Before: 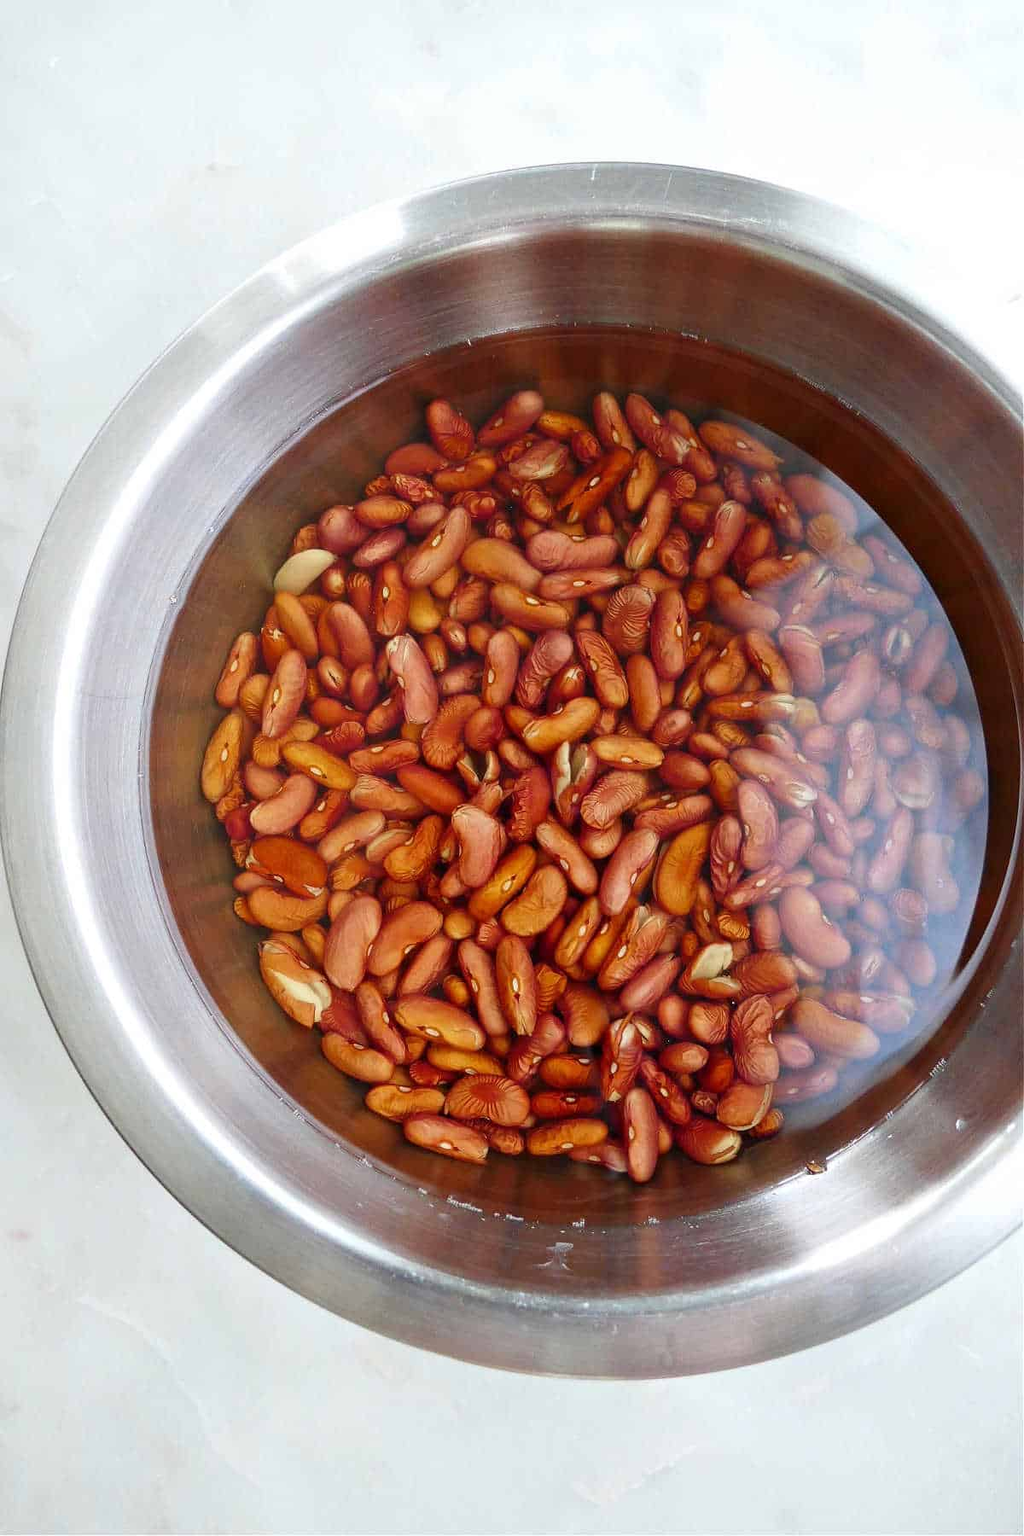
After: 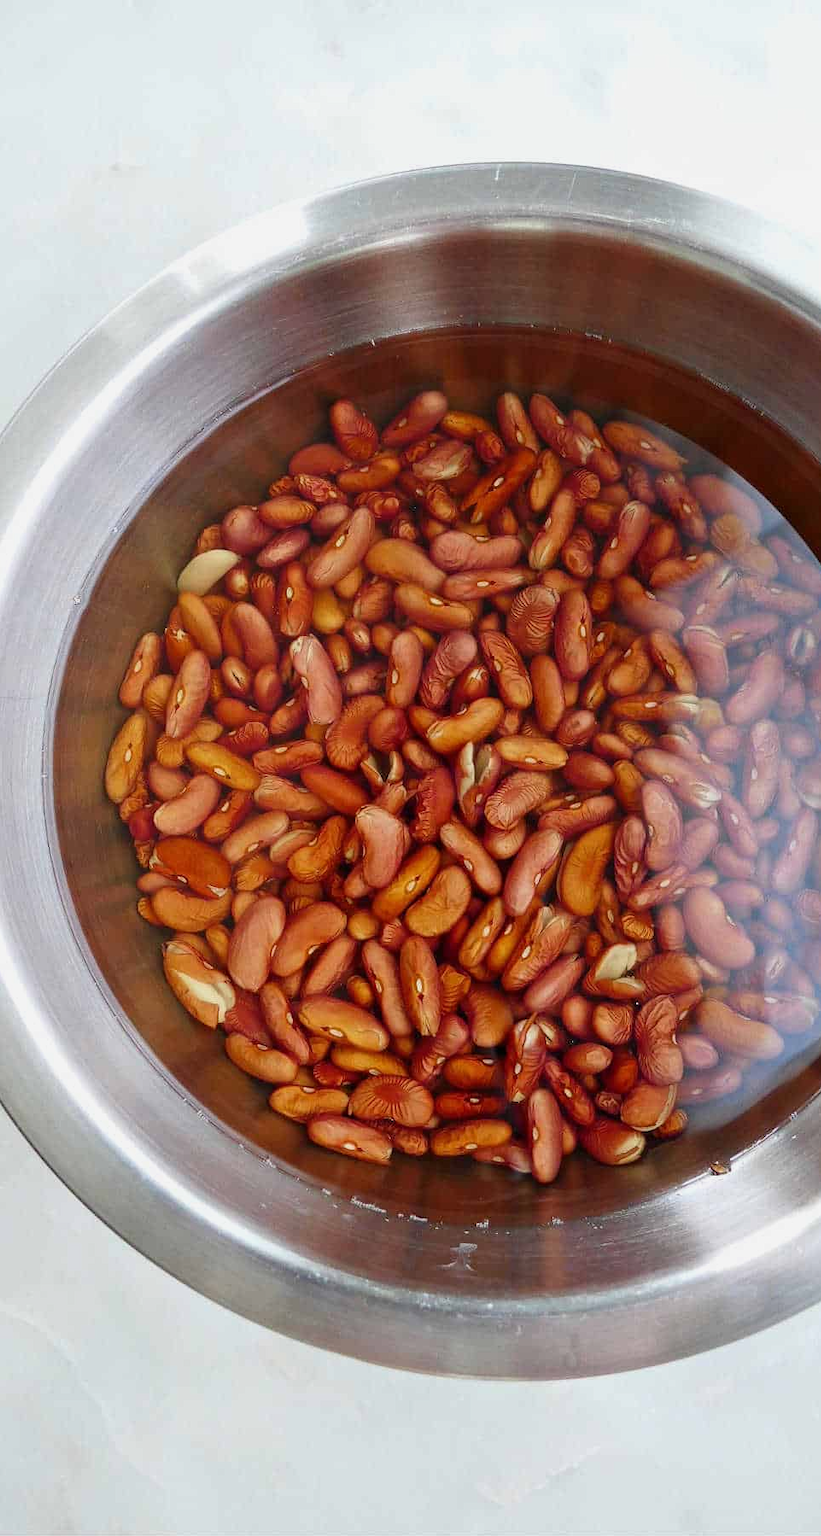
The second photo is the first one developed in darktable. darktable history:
exposure: exposure -0.153 EV, compensate exposure bias true, compensate highlight preservation false
crop and rotate: left 9.498%, right 10.254%
